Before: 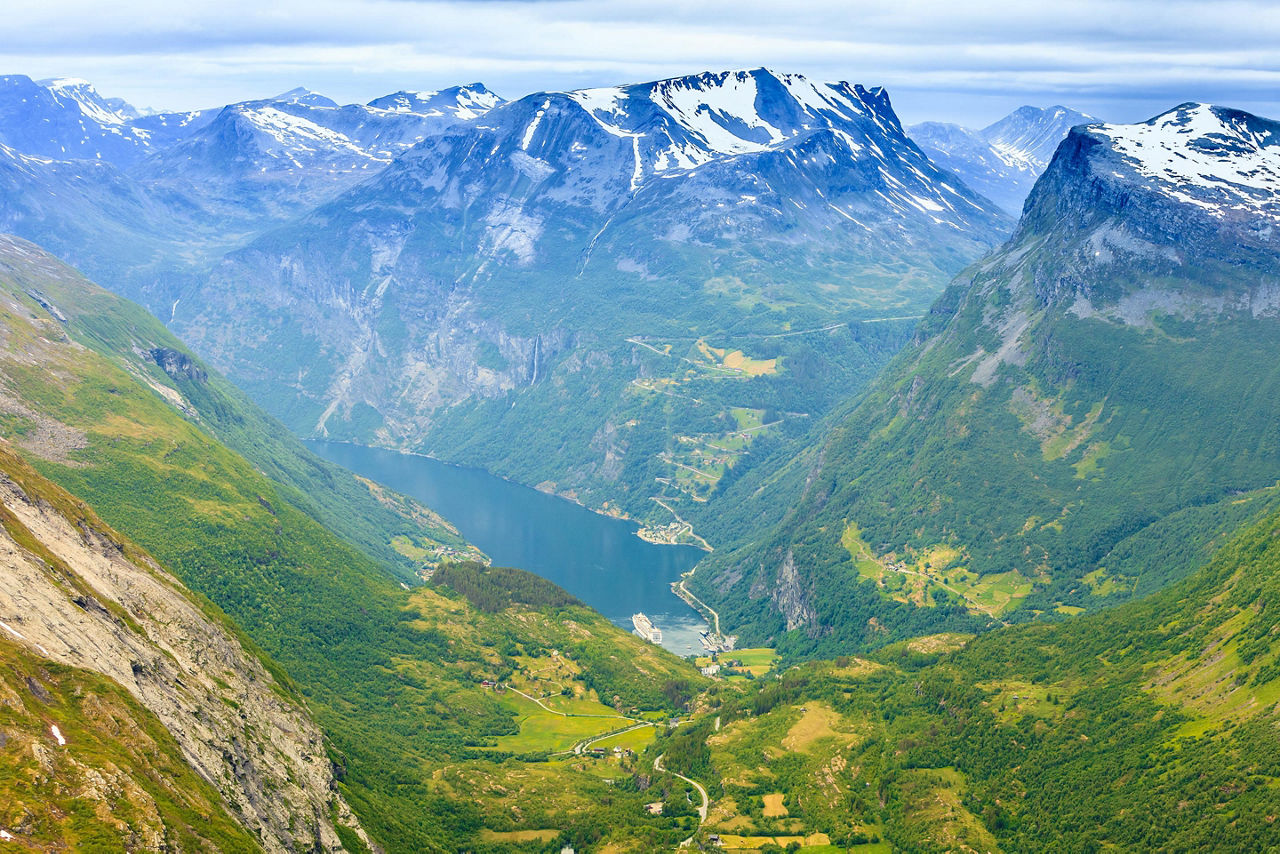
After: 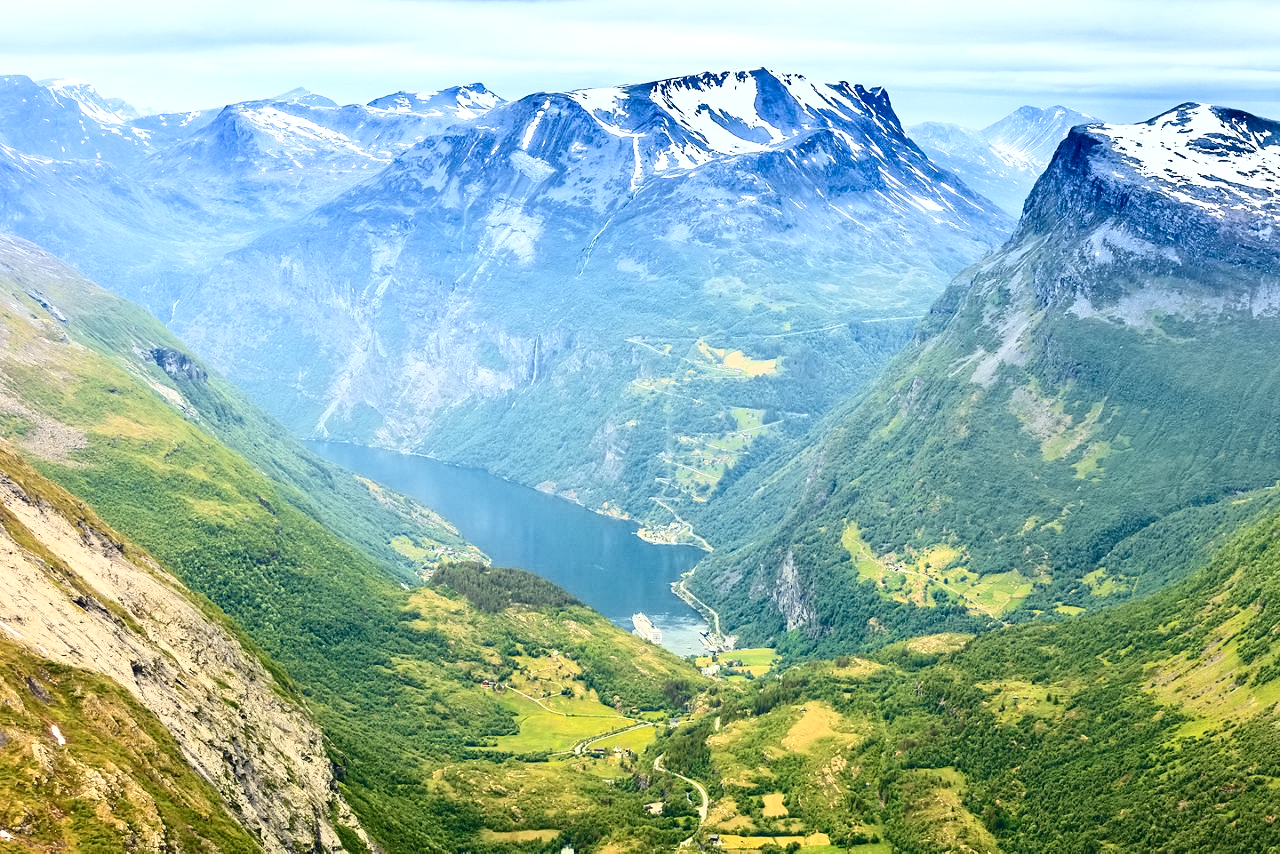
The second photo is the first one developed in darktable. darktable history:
contrast equalizer: y [[0.5 ×6], [0.5 ×6], [0.5 ×6], [0 ×6], [0, 0.039, 0.251, 0.29, 0.293, 0.292]]
contrast brightness saturation: contrast 0.284
exposure: exposure 0.296 EV, compensate highlight preservation false
